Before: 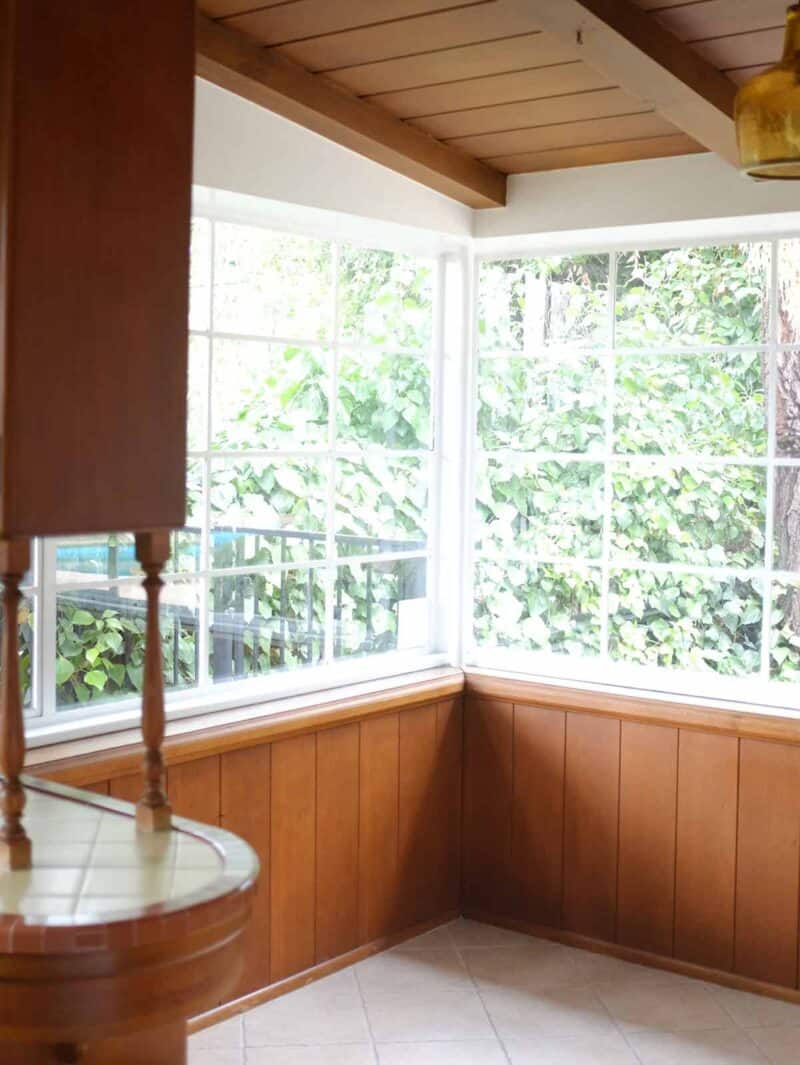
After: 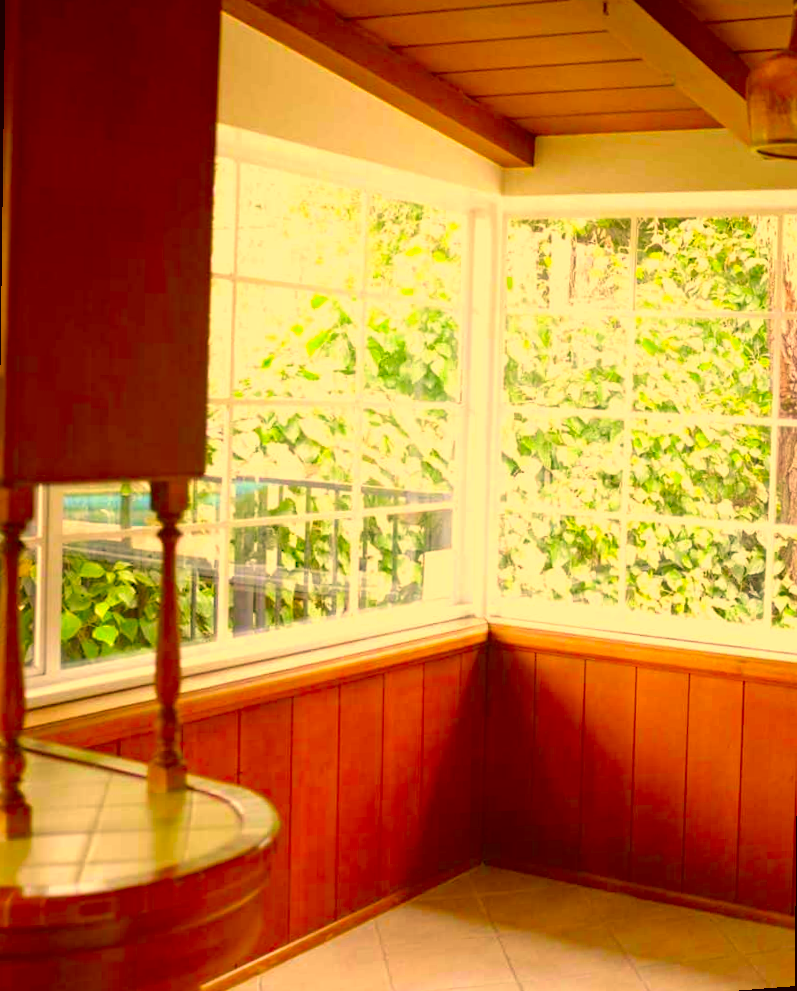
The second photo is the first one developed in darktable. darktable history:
color correction: highlights a* 10.44, highlights b* 30.04, shadows a* 2.73, shadows b* 17.51, saturation 1.72
haze removal: strength 0.29, distance 0.25, compatibility mode true, adaptive false
rotate and perspective: rotation 0.679°, lens shift (horizontal) 0.136, crop left 0.009, crop right 0.991, crop top 0.078, crop bottom 0.95
